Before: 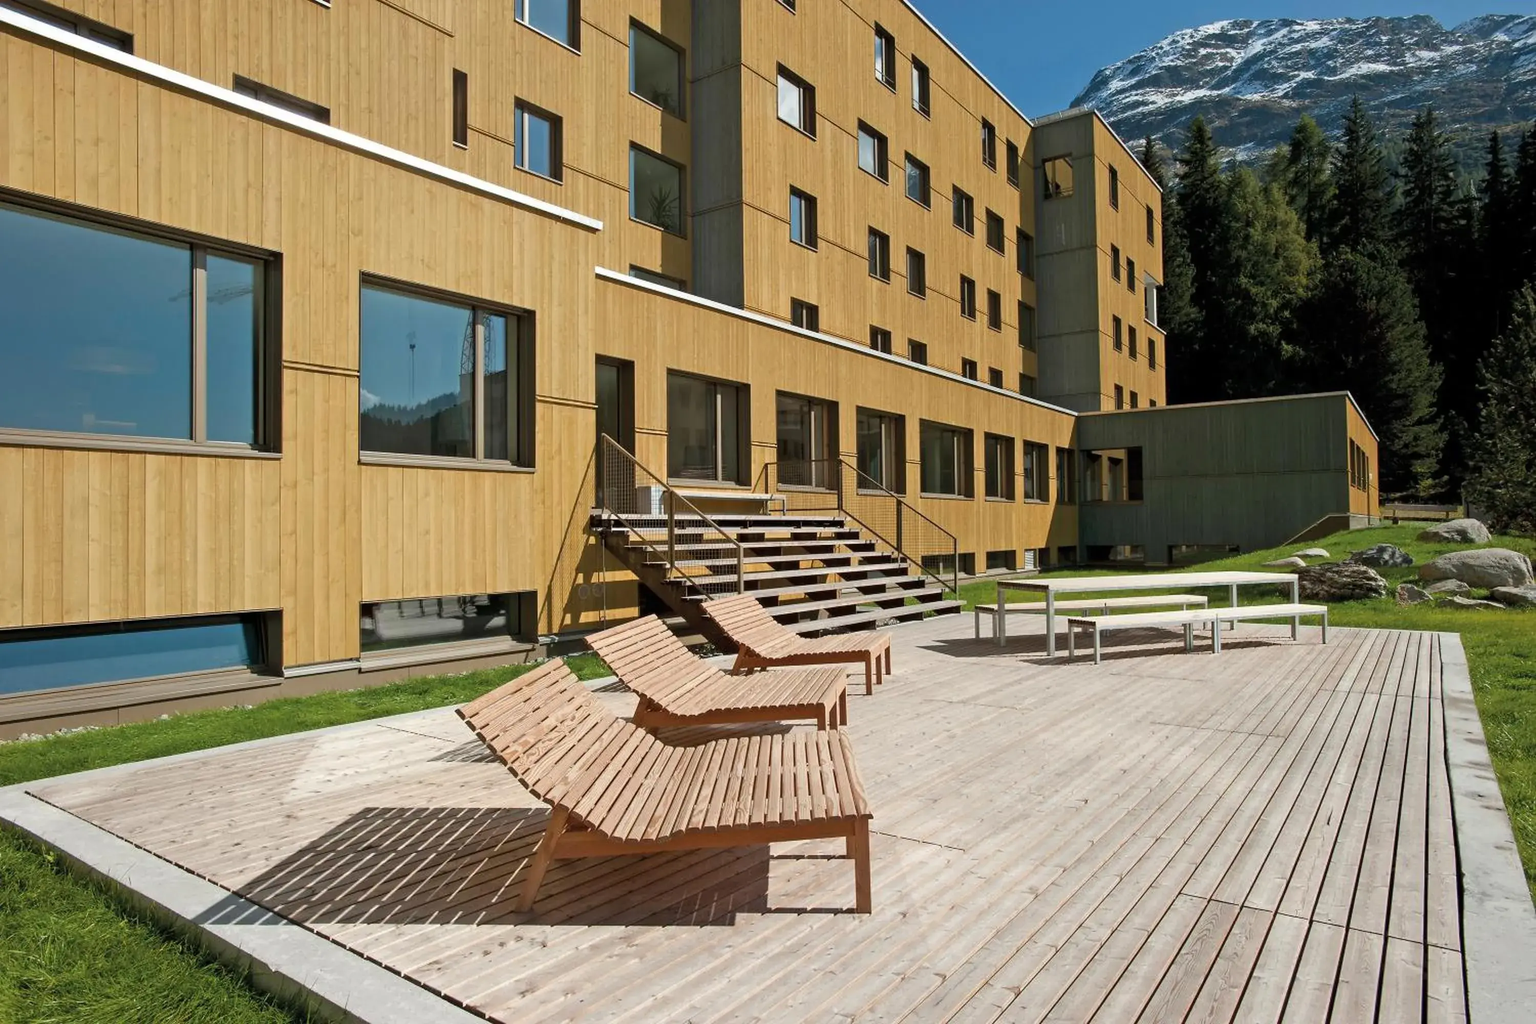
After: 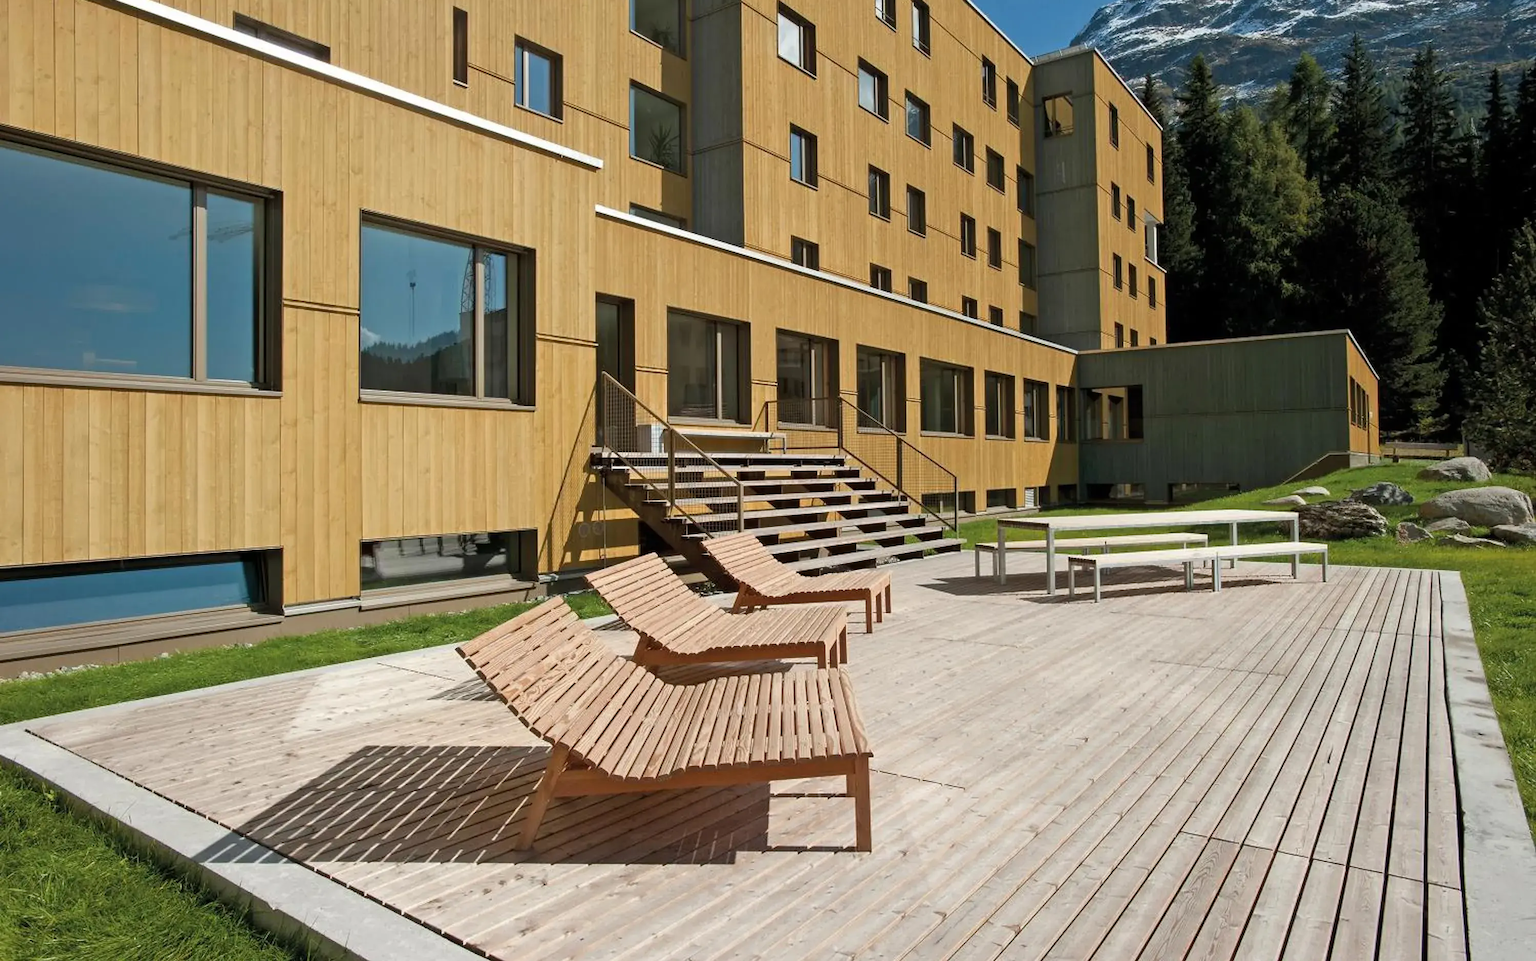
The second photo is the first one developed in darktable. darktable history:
crop and rotate: top 6.078%
